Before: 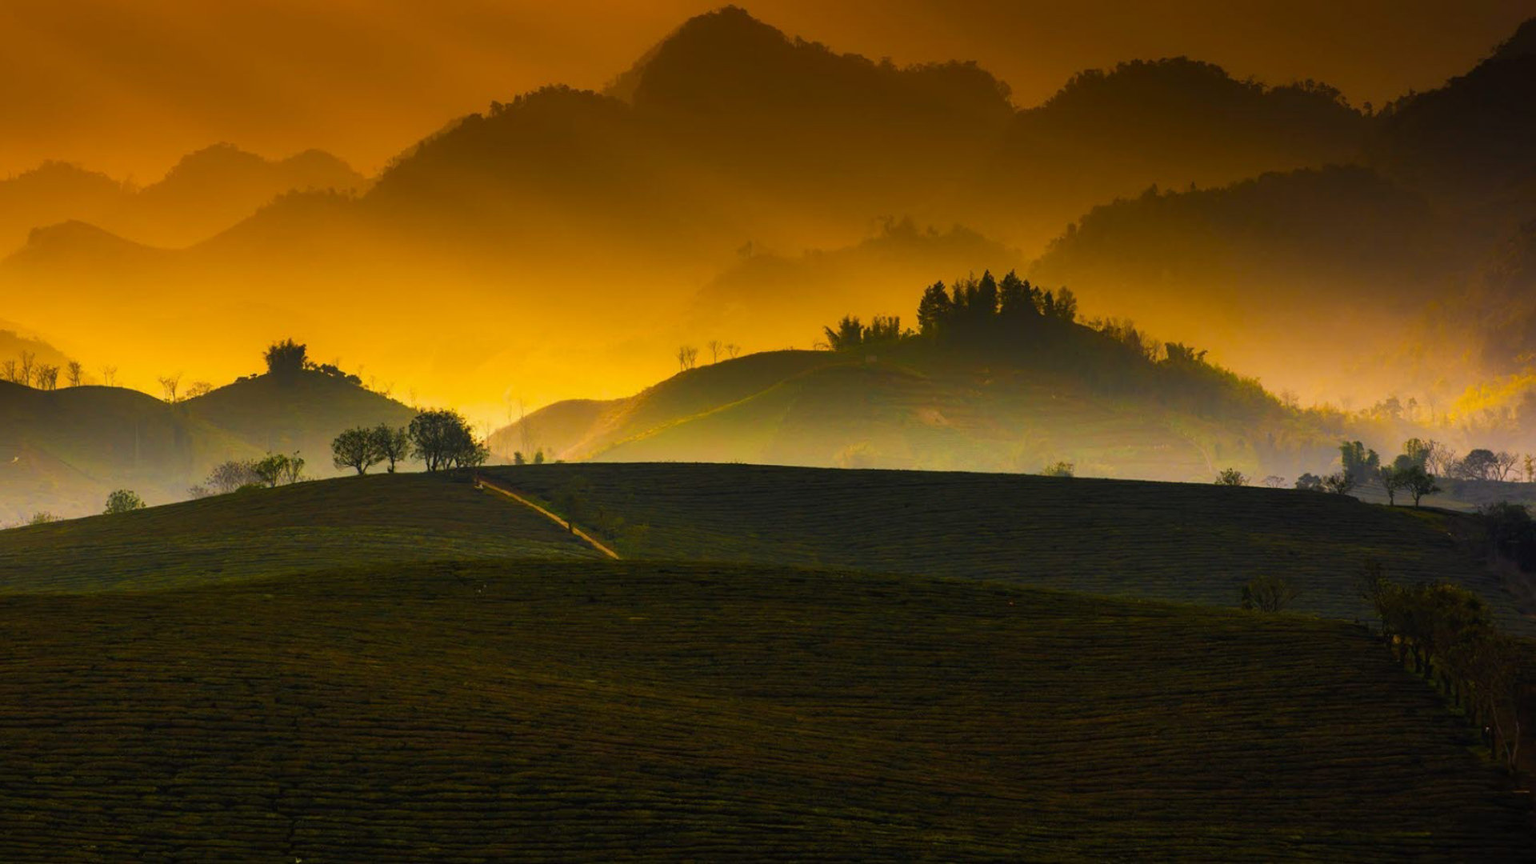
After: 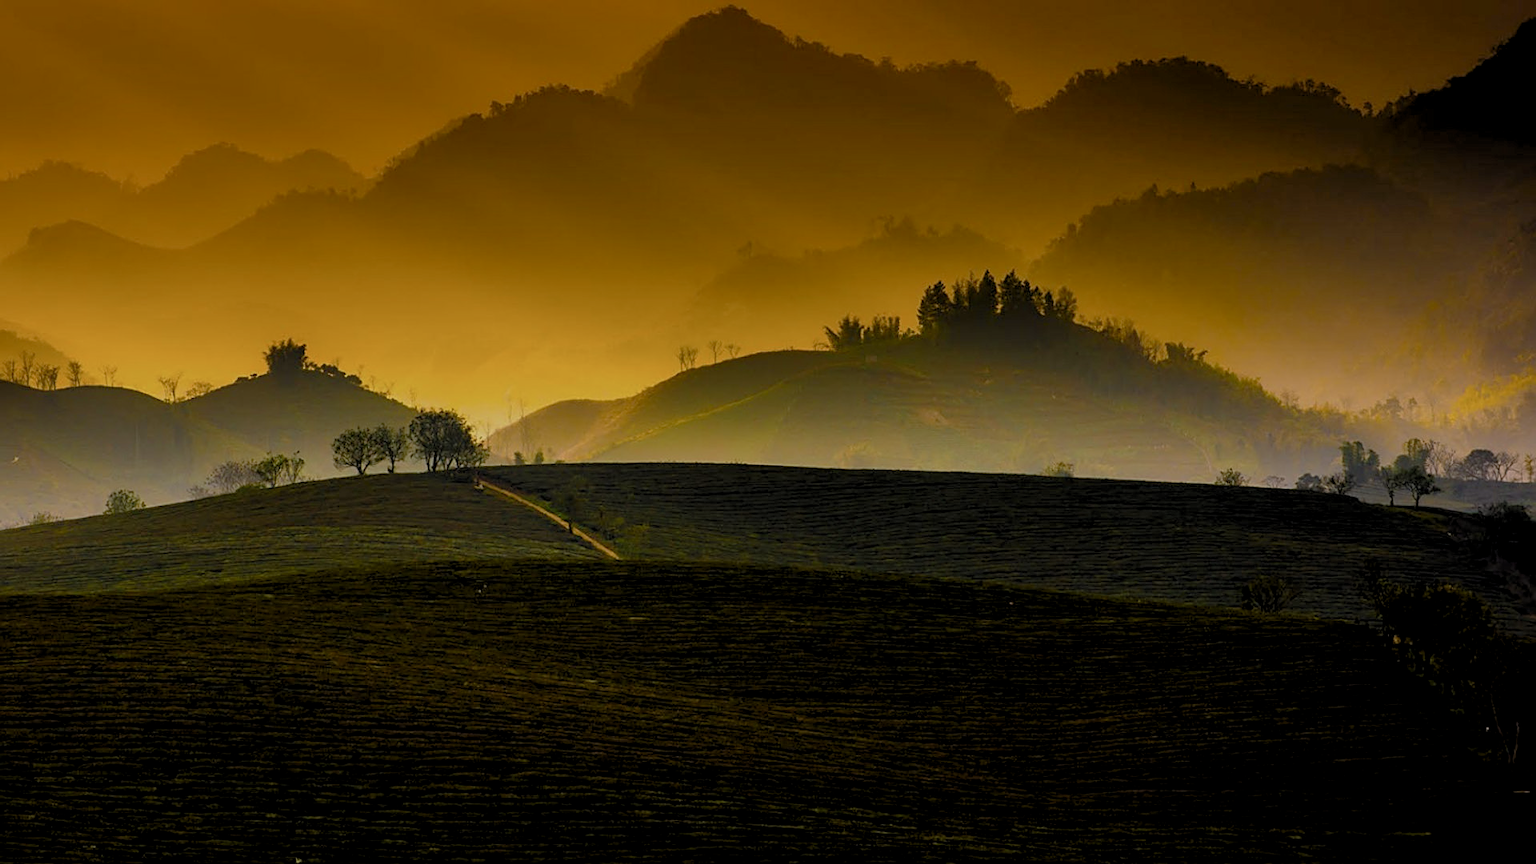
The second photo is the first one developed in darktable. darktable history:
exposure: exposure 0.607 EV, compensate exposure bias true, compensate highlight preservation false
tone equalizer: -8 EV -0.03 EV, -7 EV 0.017 EV, -6 EV -0.008 EV, -5 EV 0.008 EV, -4 EV -0.036 EV, -3 EV -0.24 EV, -2 EV -0.673 EV, -1 EV -0.999 EV, +0 EV -0.995 EV, mask exposure compensation -0.503 EV
tone curve: curves: ch0 [(0.047, 0) (0.292, 0.352) (0.657, 0.678) (1, 0.958)], preserve colors none
sharpen: on, module defaults
levels: levels [0.116, 0.574, 1]
